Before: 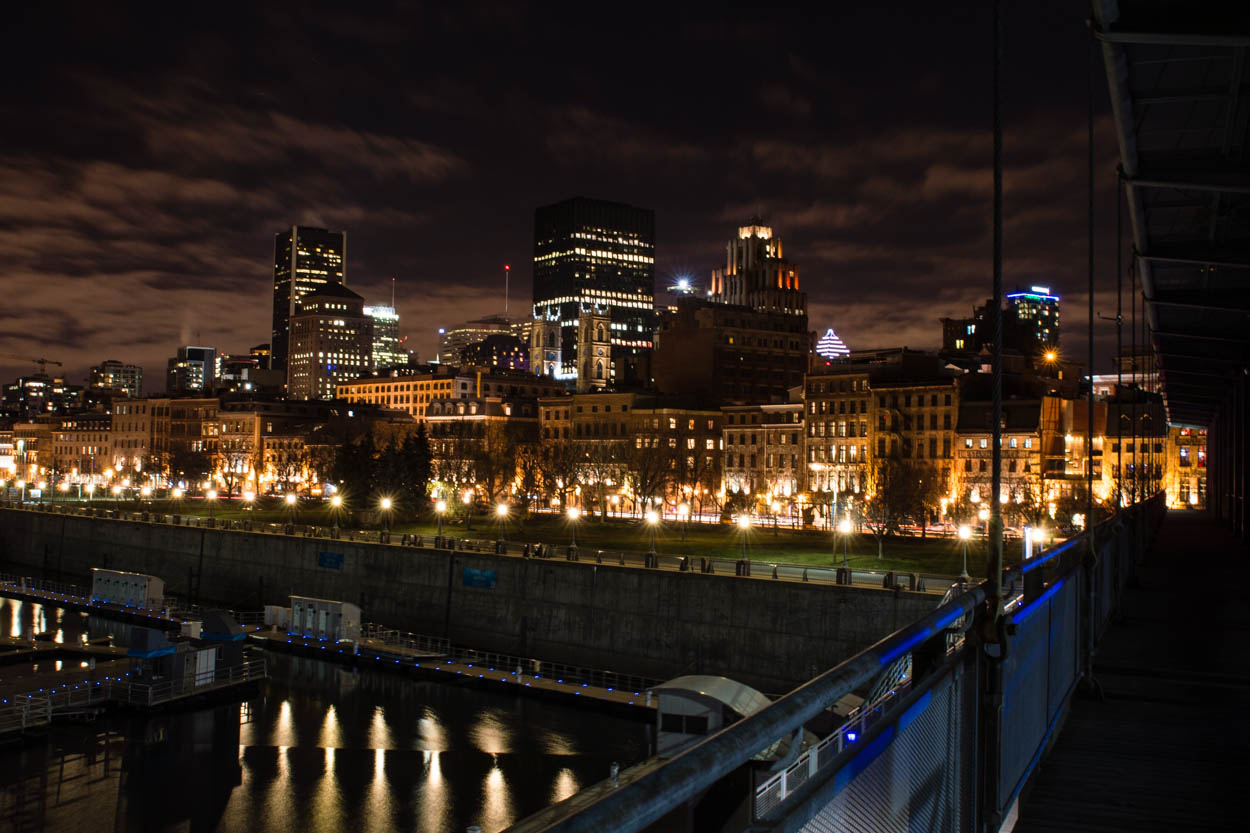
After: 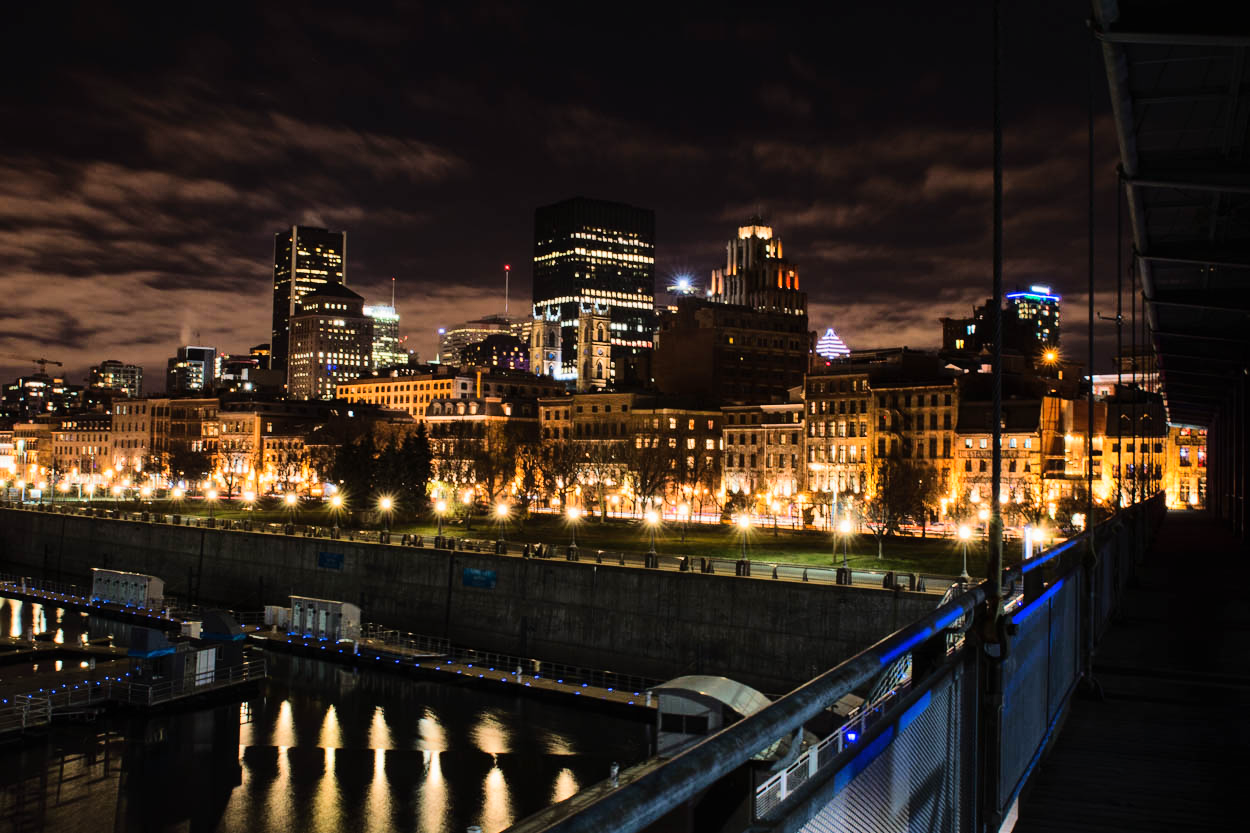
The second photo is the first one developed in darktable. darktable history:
exposure: black level correction 0, exposure 0.499 EV, compensate exposure bias true, compensate highlight preservation false
tone equalizer: -7 EV 0.142 EV, -6 EV 0.616 EV, -5 EV 1.12 EV, -4 EV 1.32 EV, -3 EV 1.15 EV, -2 EV 0.6 EV, -1 EV 0.153 EV, edges refinement/feathering 500, mask exposure compensation -1.57 EV, preserve details no
